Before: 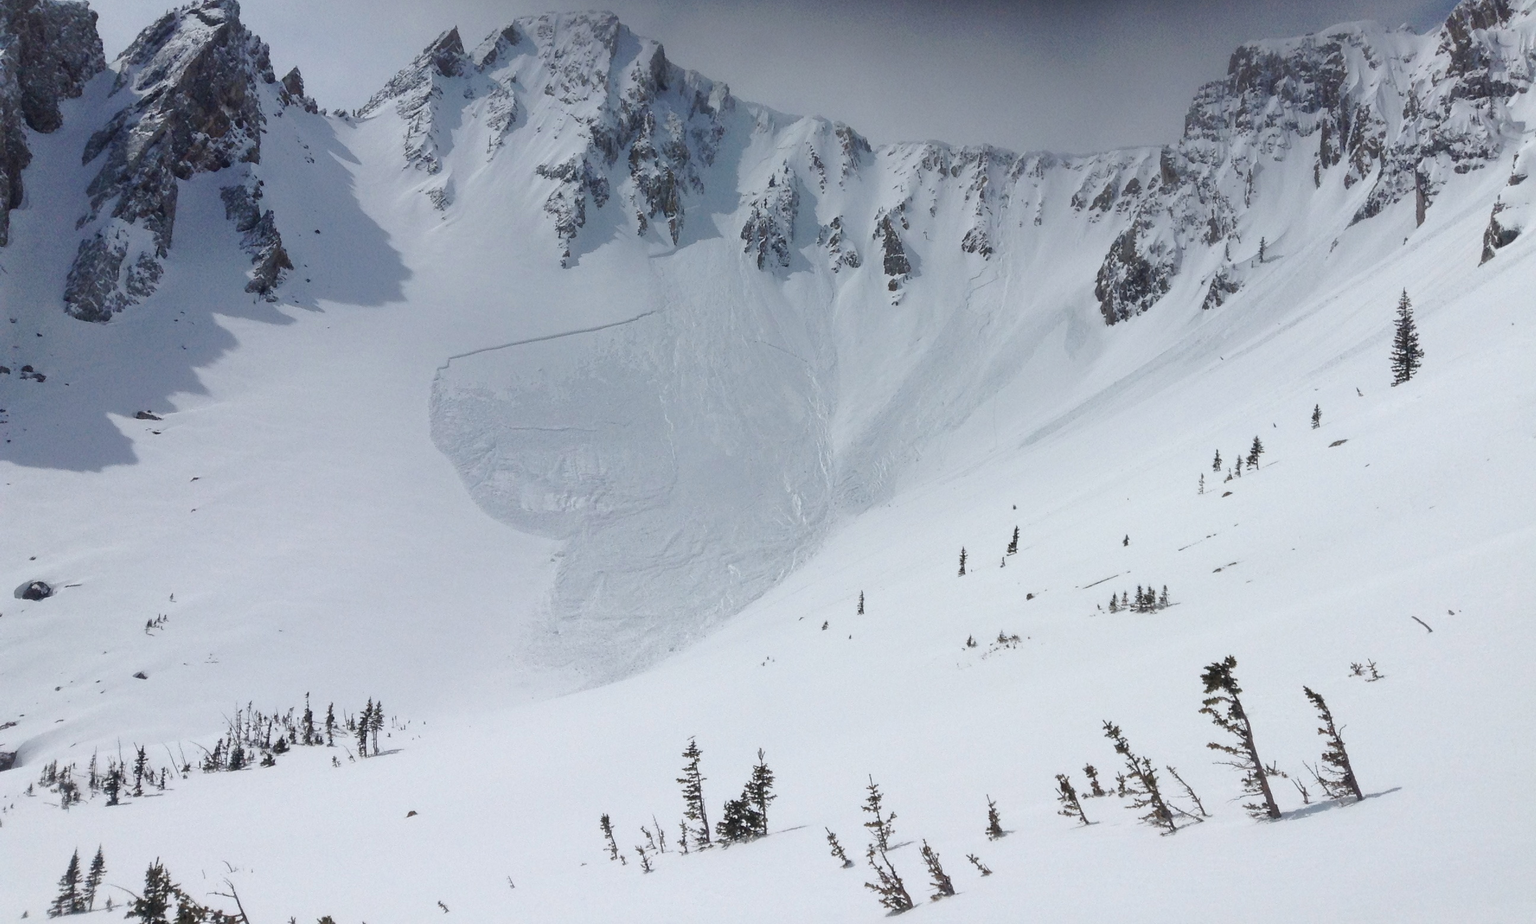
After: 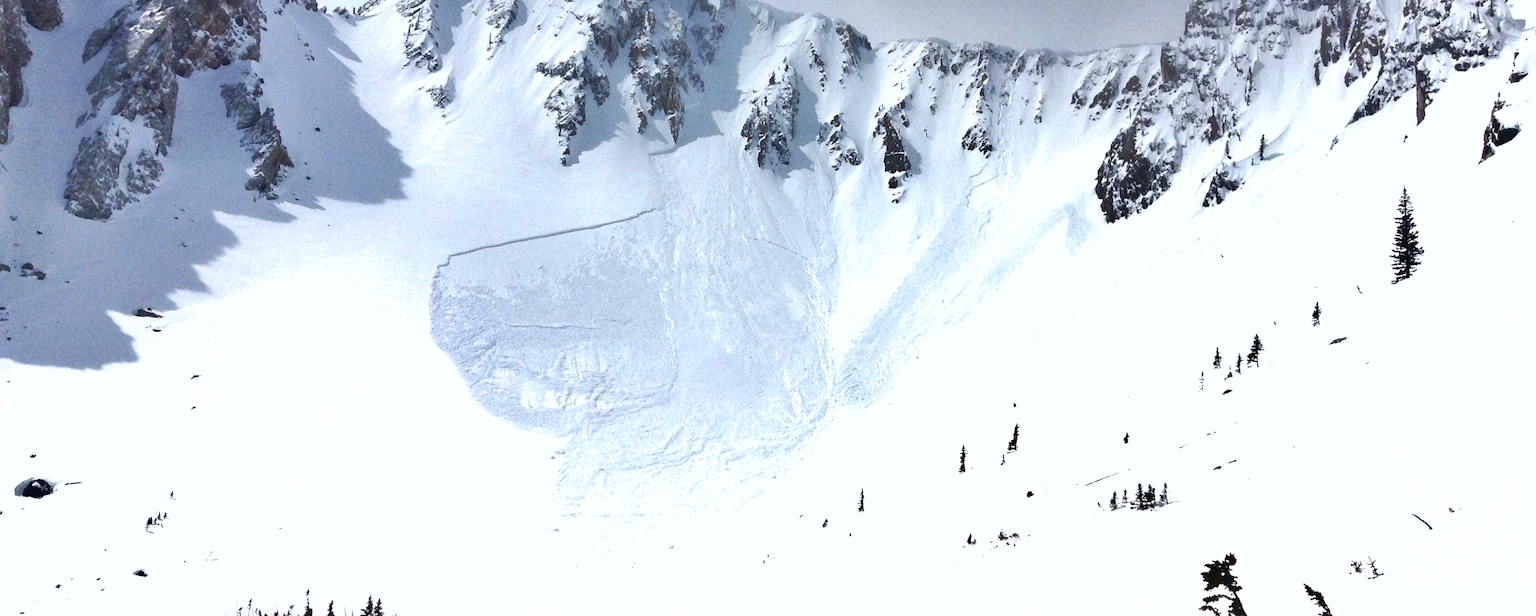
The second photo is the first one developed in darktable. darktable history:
tone equalizer: on, module defaults
crop: top 11.157%, bottom 22.052%
shadows and highlights: low approximation 0.01, soften with gaussian
exposure: exposure 1.134 EV, compensate highlight preservation false
